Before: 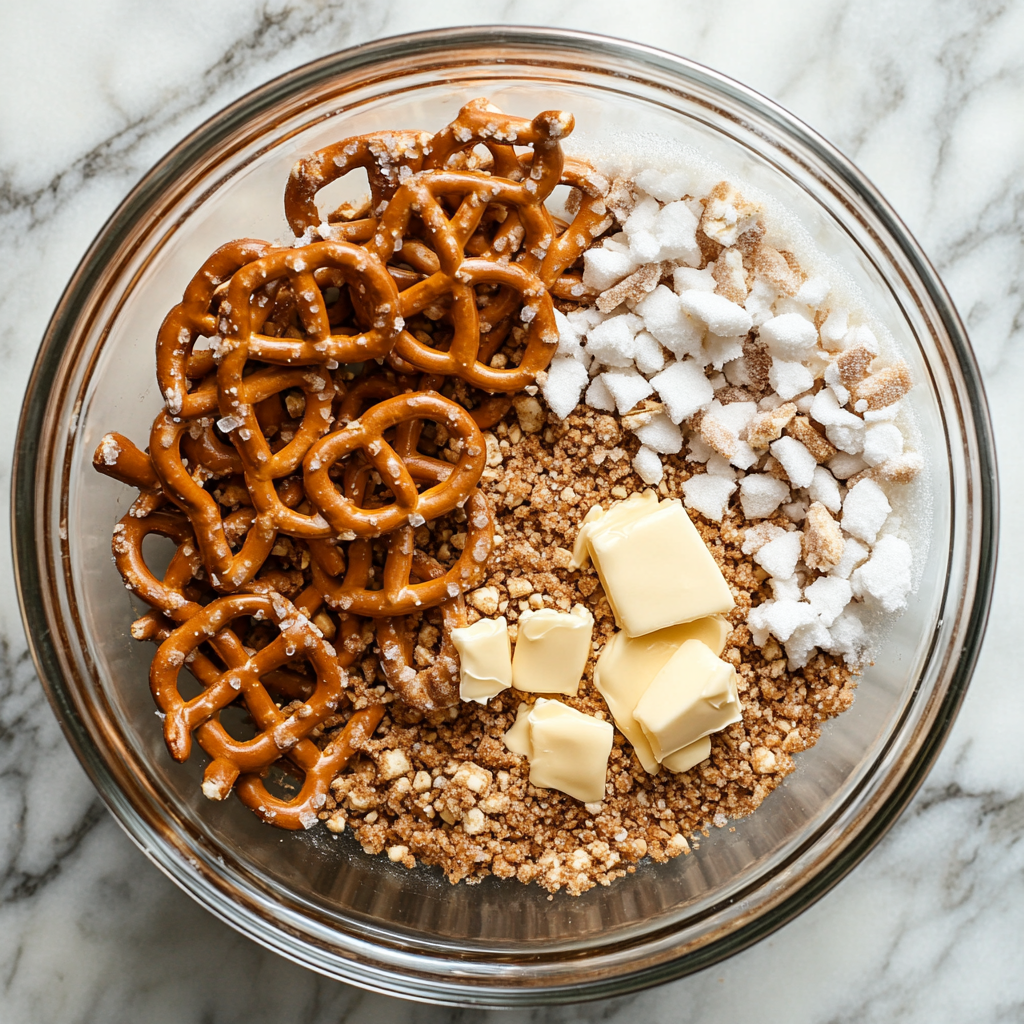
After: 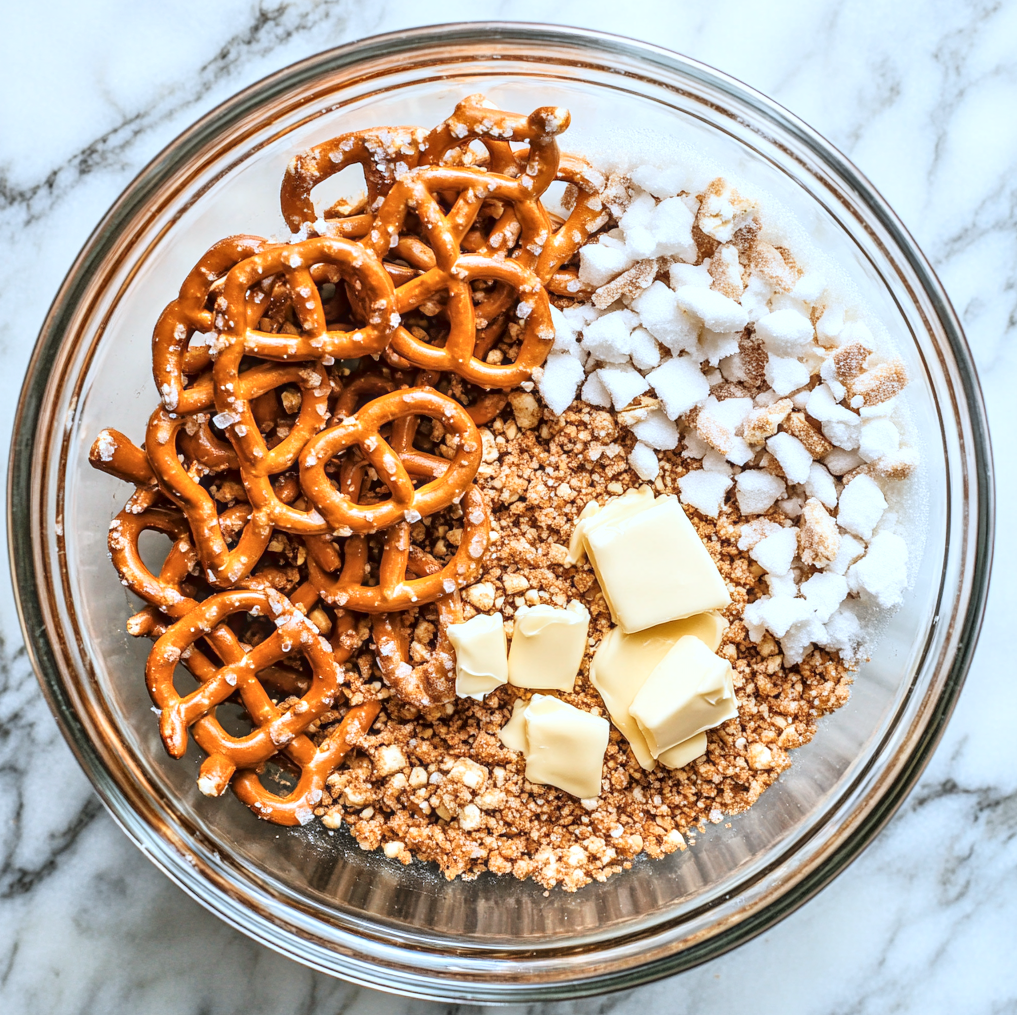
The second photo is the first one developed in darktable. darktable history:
color calibration: x 0.37, y 0.382, temperature 4313.32 K
crop: left 0.434%, top 0.485%, right 0.244%, bottom 0.386%
tone equalizer: -7 EV 0.15 EV, -6 EV 0.6 EV, -5 EV 1.15 EV, -4 EV 1.33 EV, -3 EV 1.15 EV, -2 EV 0.6 EV, -1 EV 0.15 EV, mask exposure compensation -0.5 EV
local contrast: on, module defaults
tone curve: curves: ch0 [(0, 0.032) (0.181, 0.156) (0.751, 0.829) (1, 1)], color space Lab, linked channels, preserve colors none
